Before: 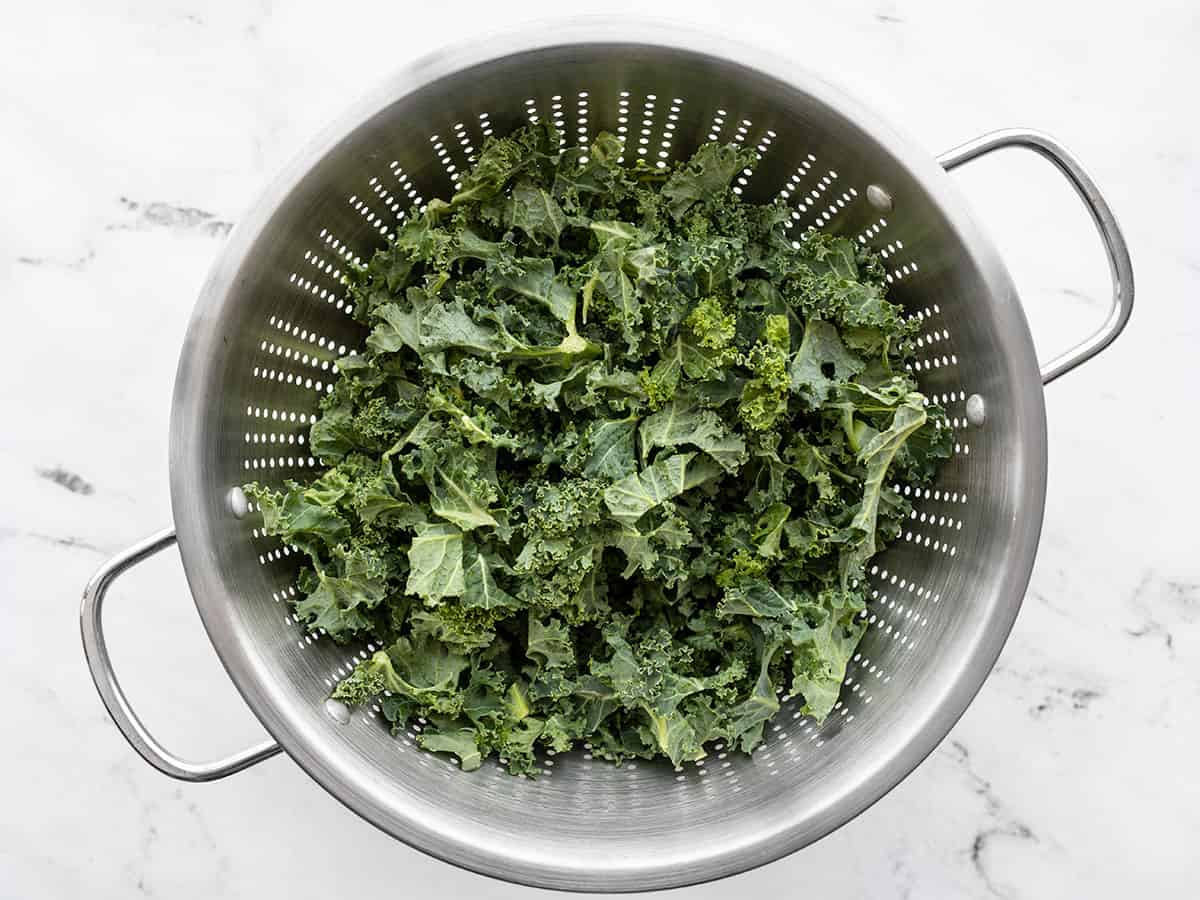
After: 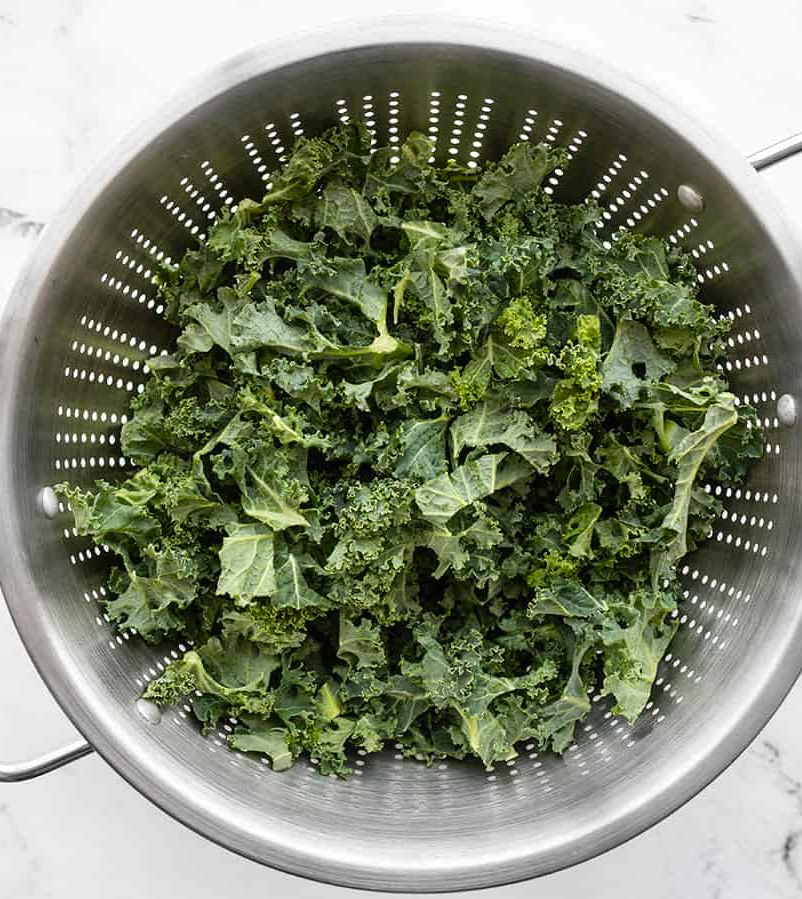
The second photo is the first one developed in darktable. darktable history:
crop and rotate: left 15.809%, right 17.347%
levels: black 0.071%, levels [0, 0.492, 0.984]
contrast brightness saturation: contrast -0.019, brightness -0.015, saturation 0.043
